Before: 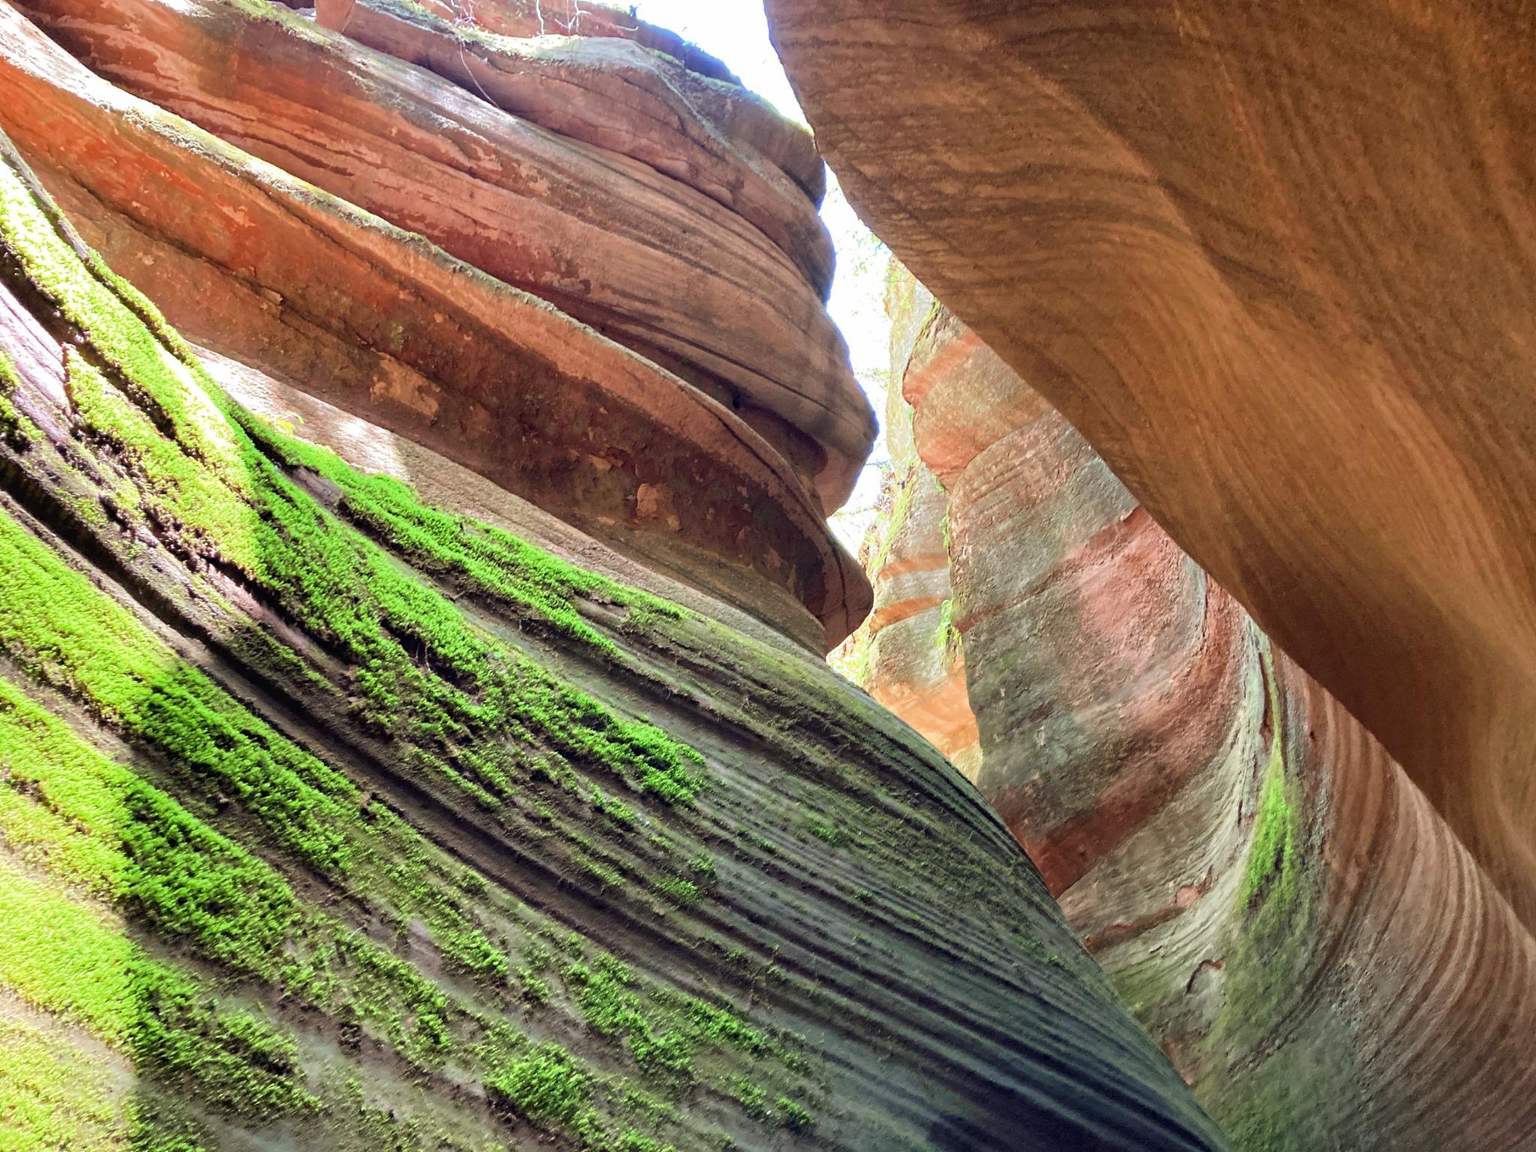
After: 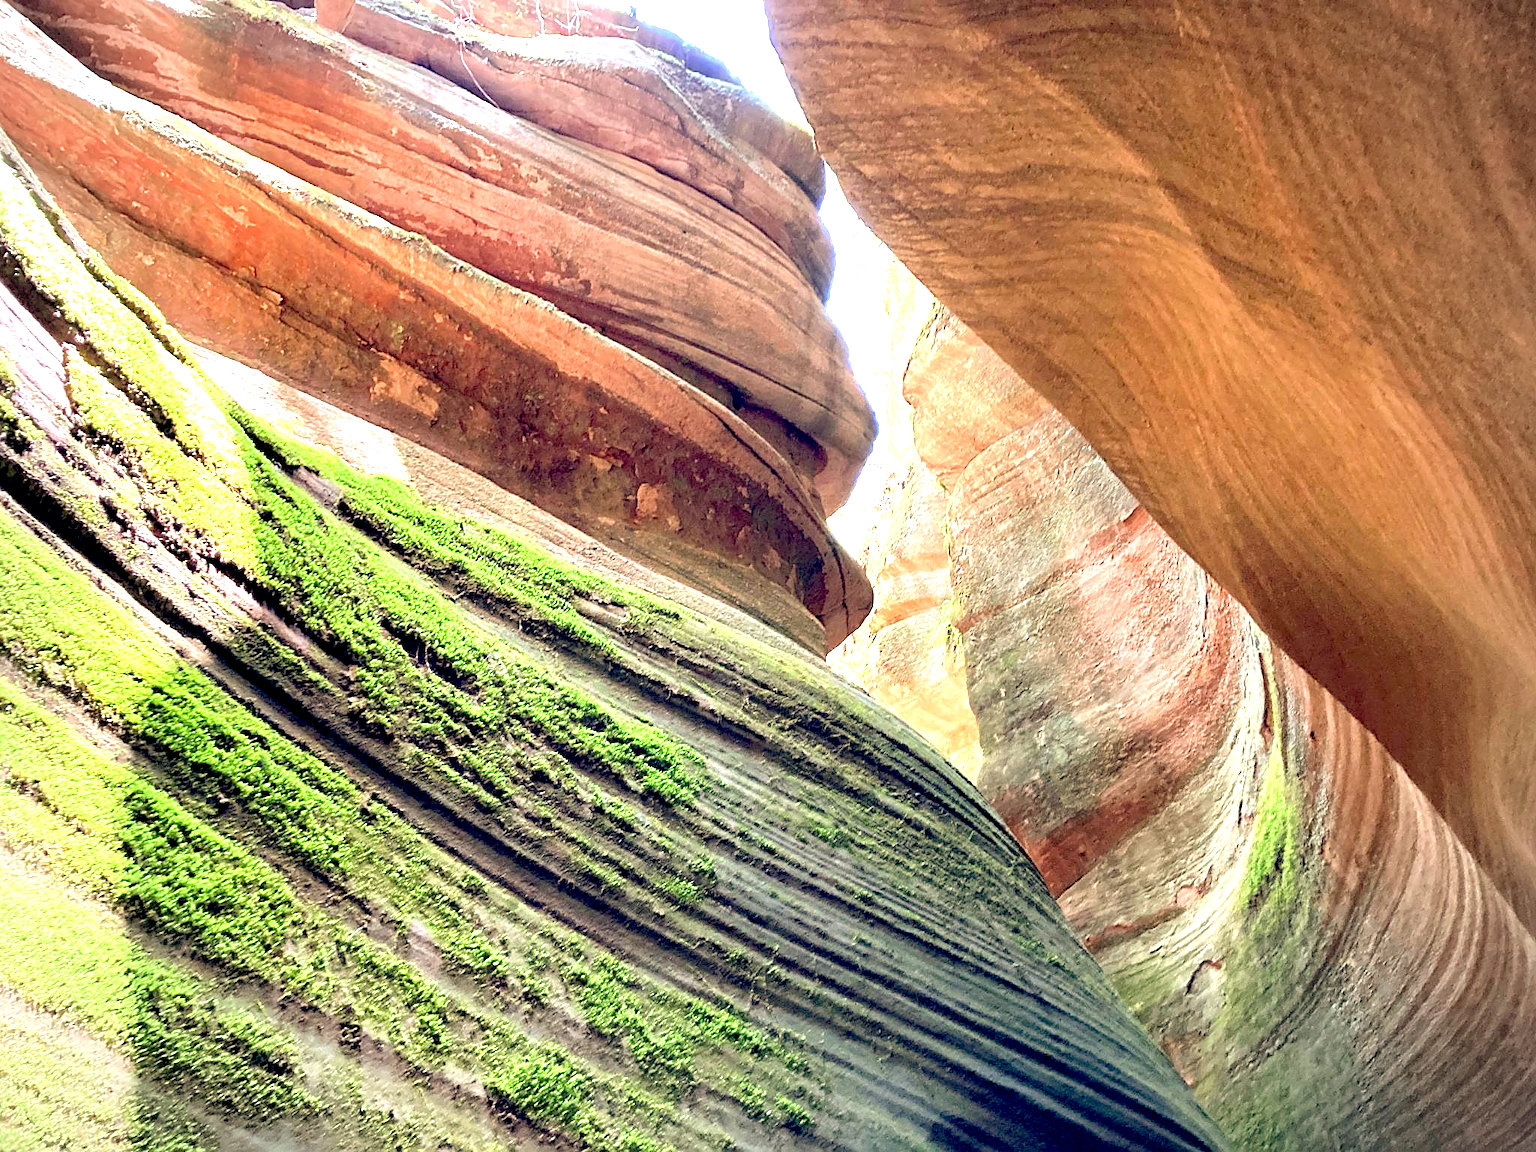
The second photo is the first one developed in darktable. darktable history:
sharpen: on, module defaults
vignetting: fall-off radius 60.92%
exposure: exposure 1.089 EV, compensate highlight preservation false
color balance: lift [0.975, 0.993, 1, 1.015], gamma [1.1, 1, 1, 0.945], gain [1, 1.04, 1, 0.95]
